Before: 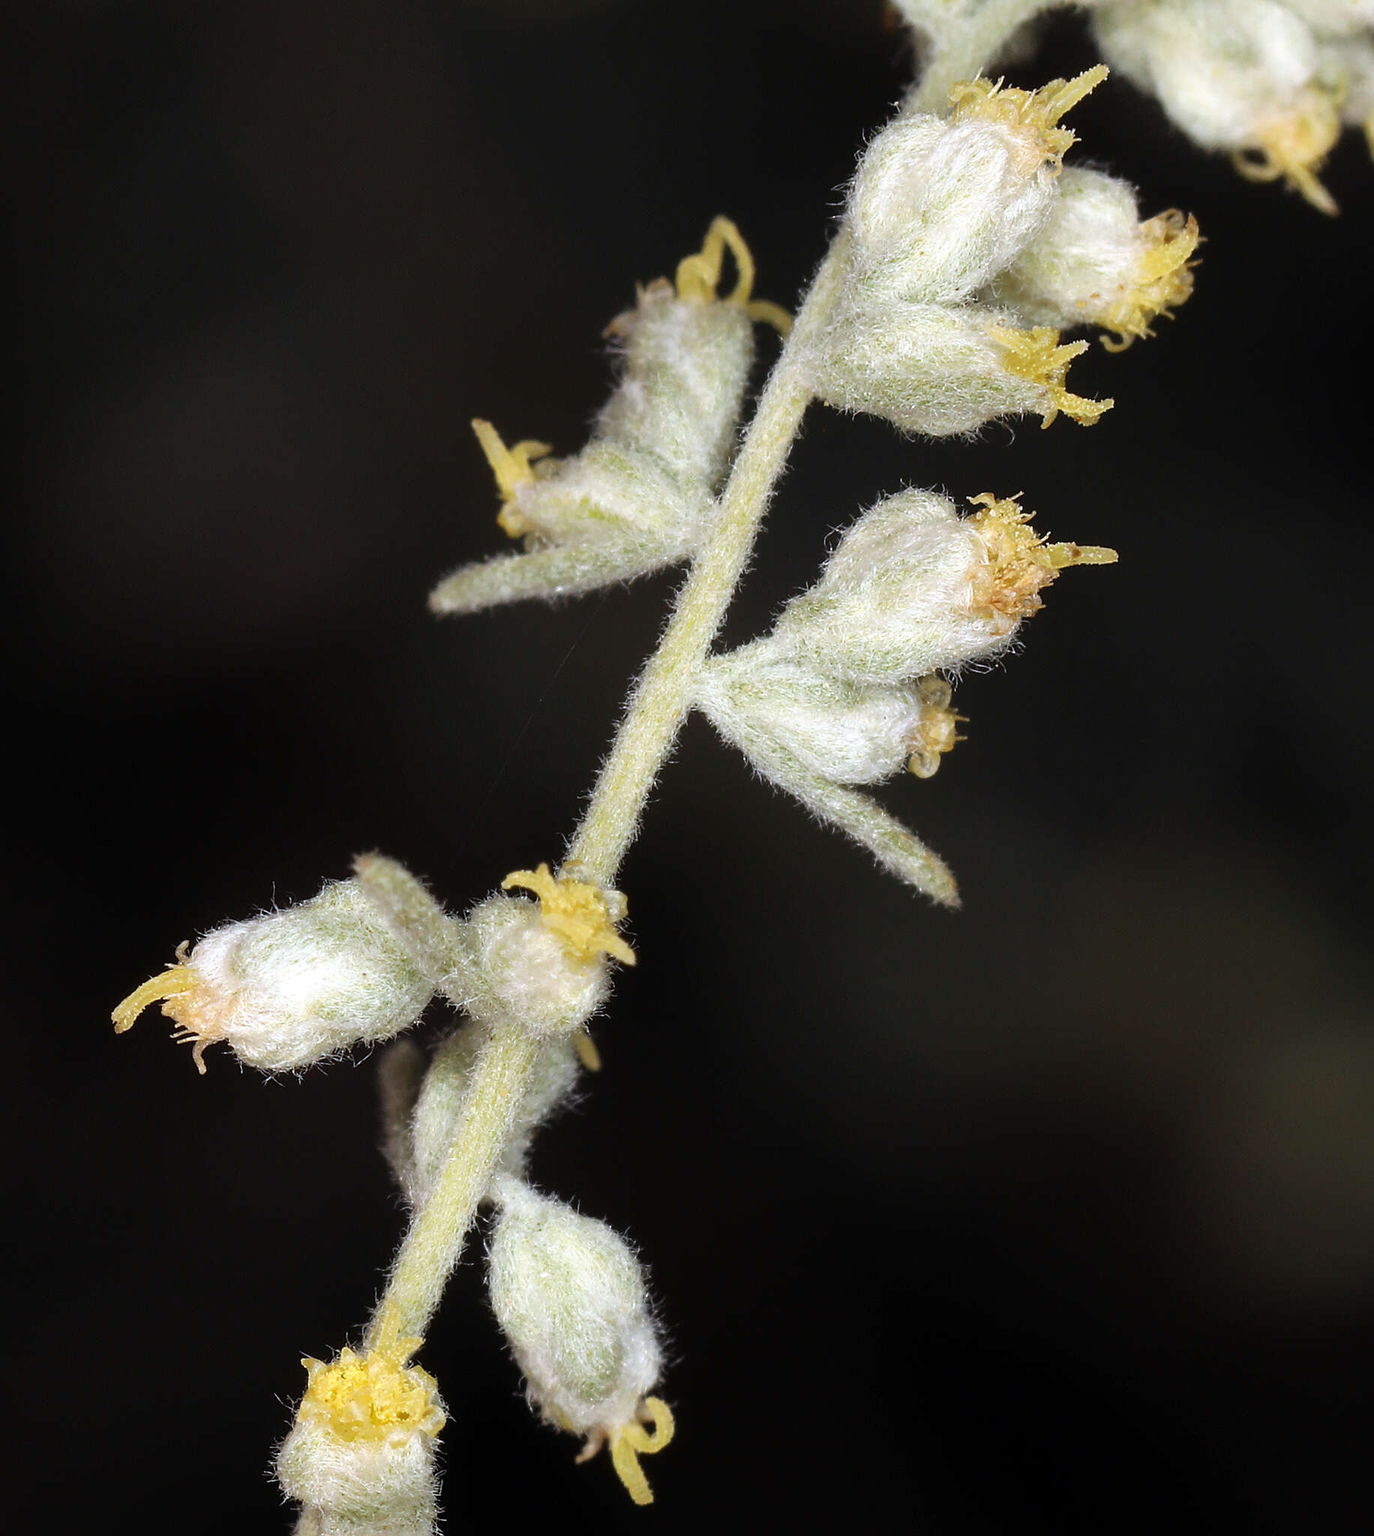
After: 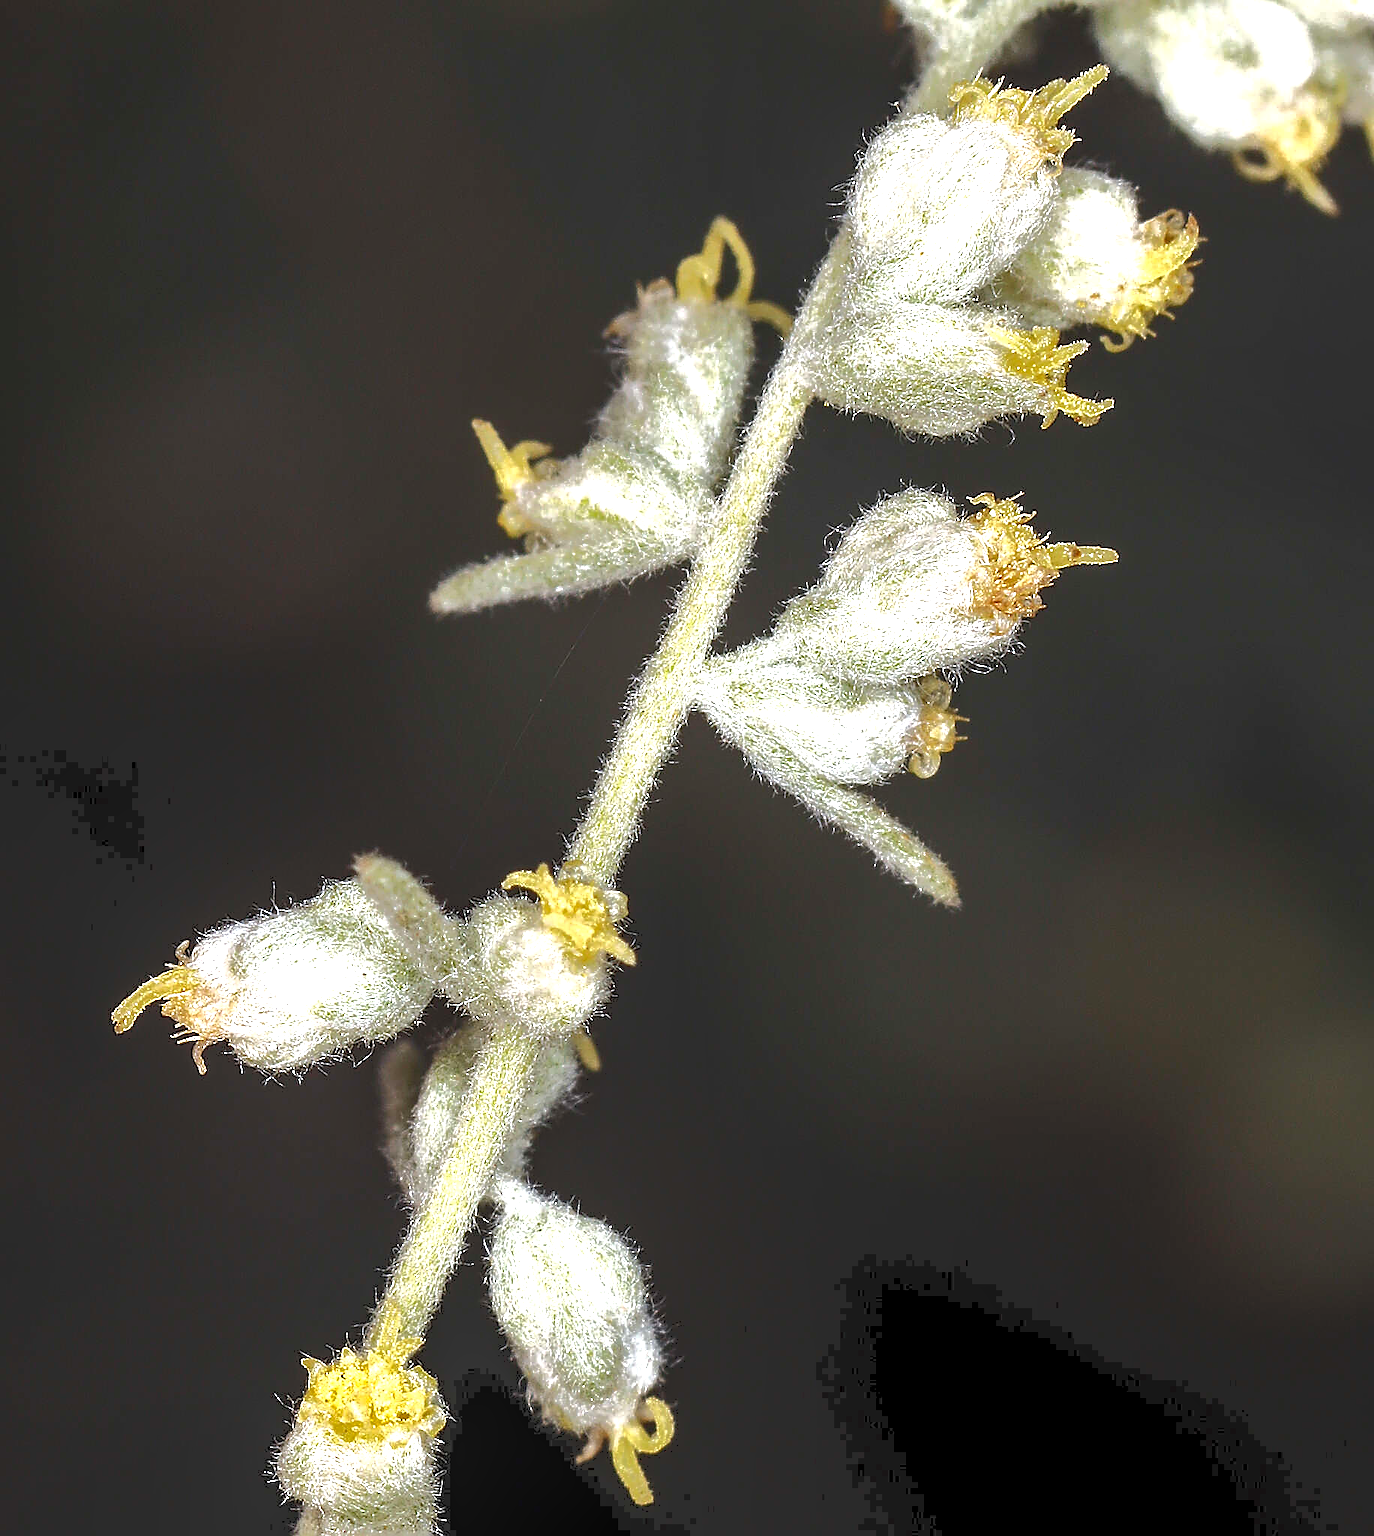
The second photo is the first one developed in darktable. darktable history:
sharpen: radius 1.394, amount 1.262, threshold 0.668
tone curve: curves: ch0 [(0, 0) (0.003, 0.149) (0.011, 0.152) (0.025, 0.154) (0.044, 0.164) (0.069, 0.179) (0.1, 0.194) (0.136, 0.211) (0.177, 0.232) (0.224, 0.258) (0.277, 0.289) (0.335, 0.326) (0.399, 0.371) (0.468, 0.438) (0.543, 0.504) (0.623, 0.569) (0.709, 0.642) (0.801, 0.716) (0.898, 0.775) (1, 1)], color space Lab, independent channels, preserve colors none
exposure: black level correction 0.001, exposure 0.674 EV, compensate exposure bias true, compensate highlight preservation false
tone equalizer: mask exposure compensation -0.516 EV
local contrast: on, module defaults
